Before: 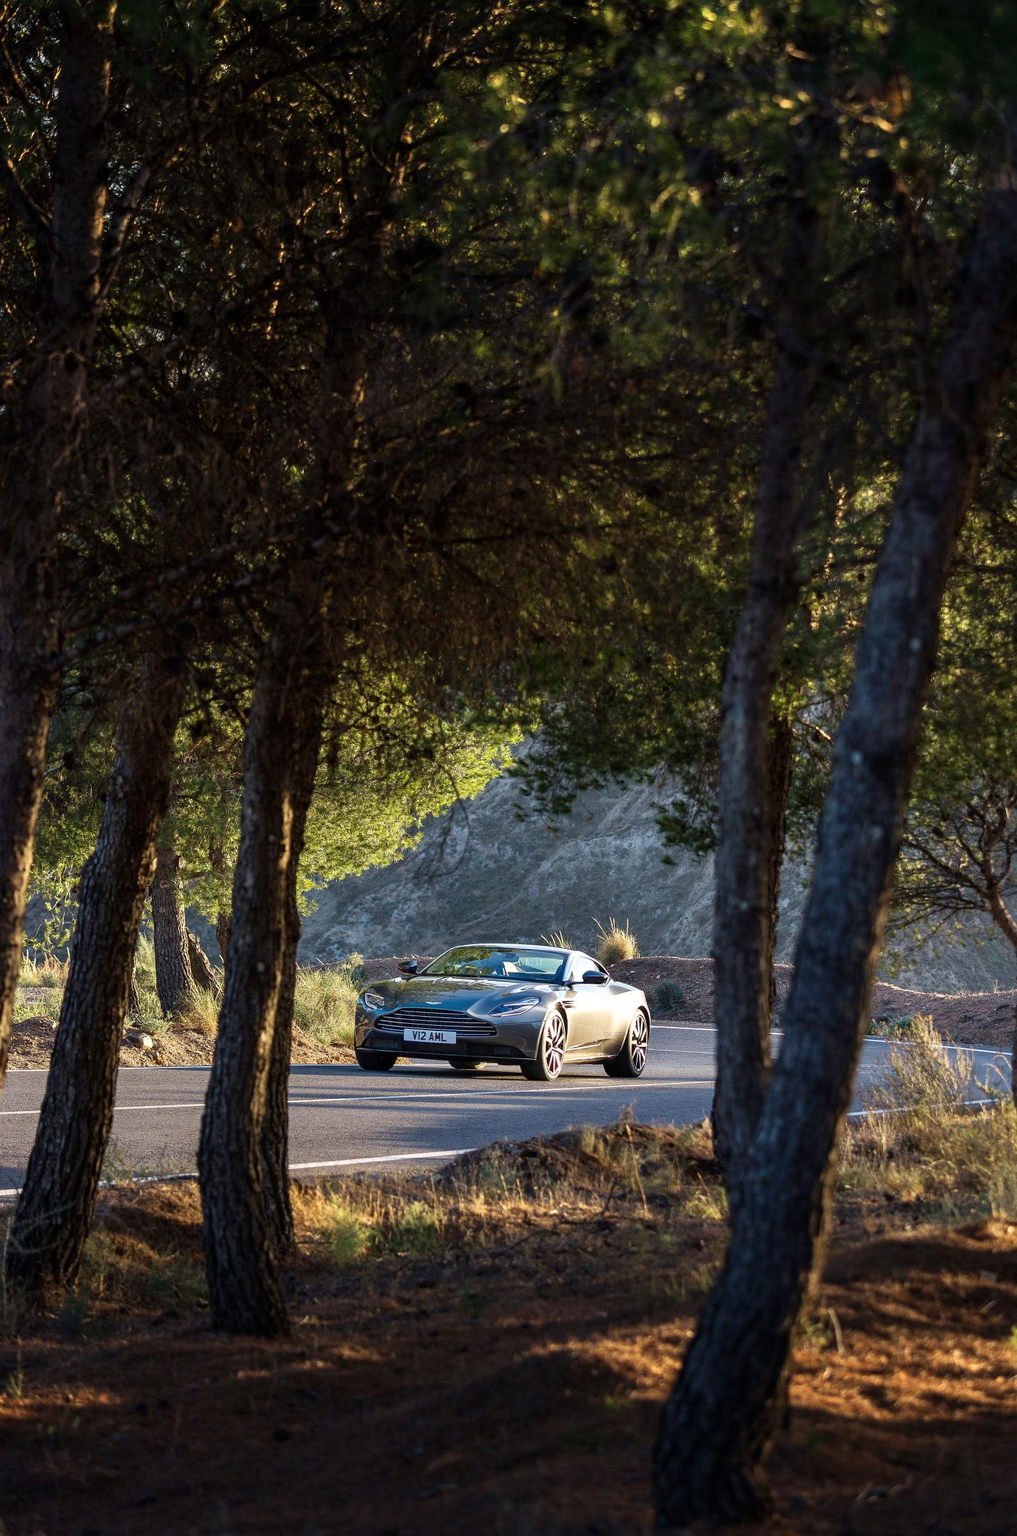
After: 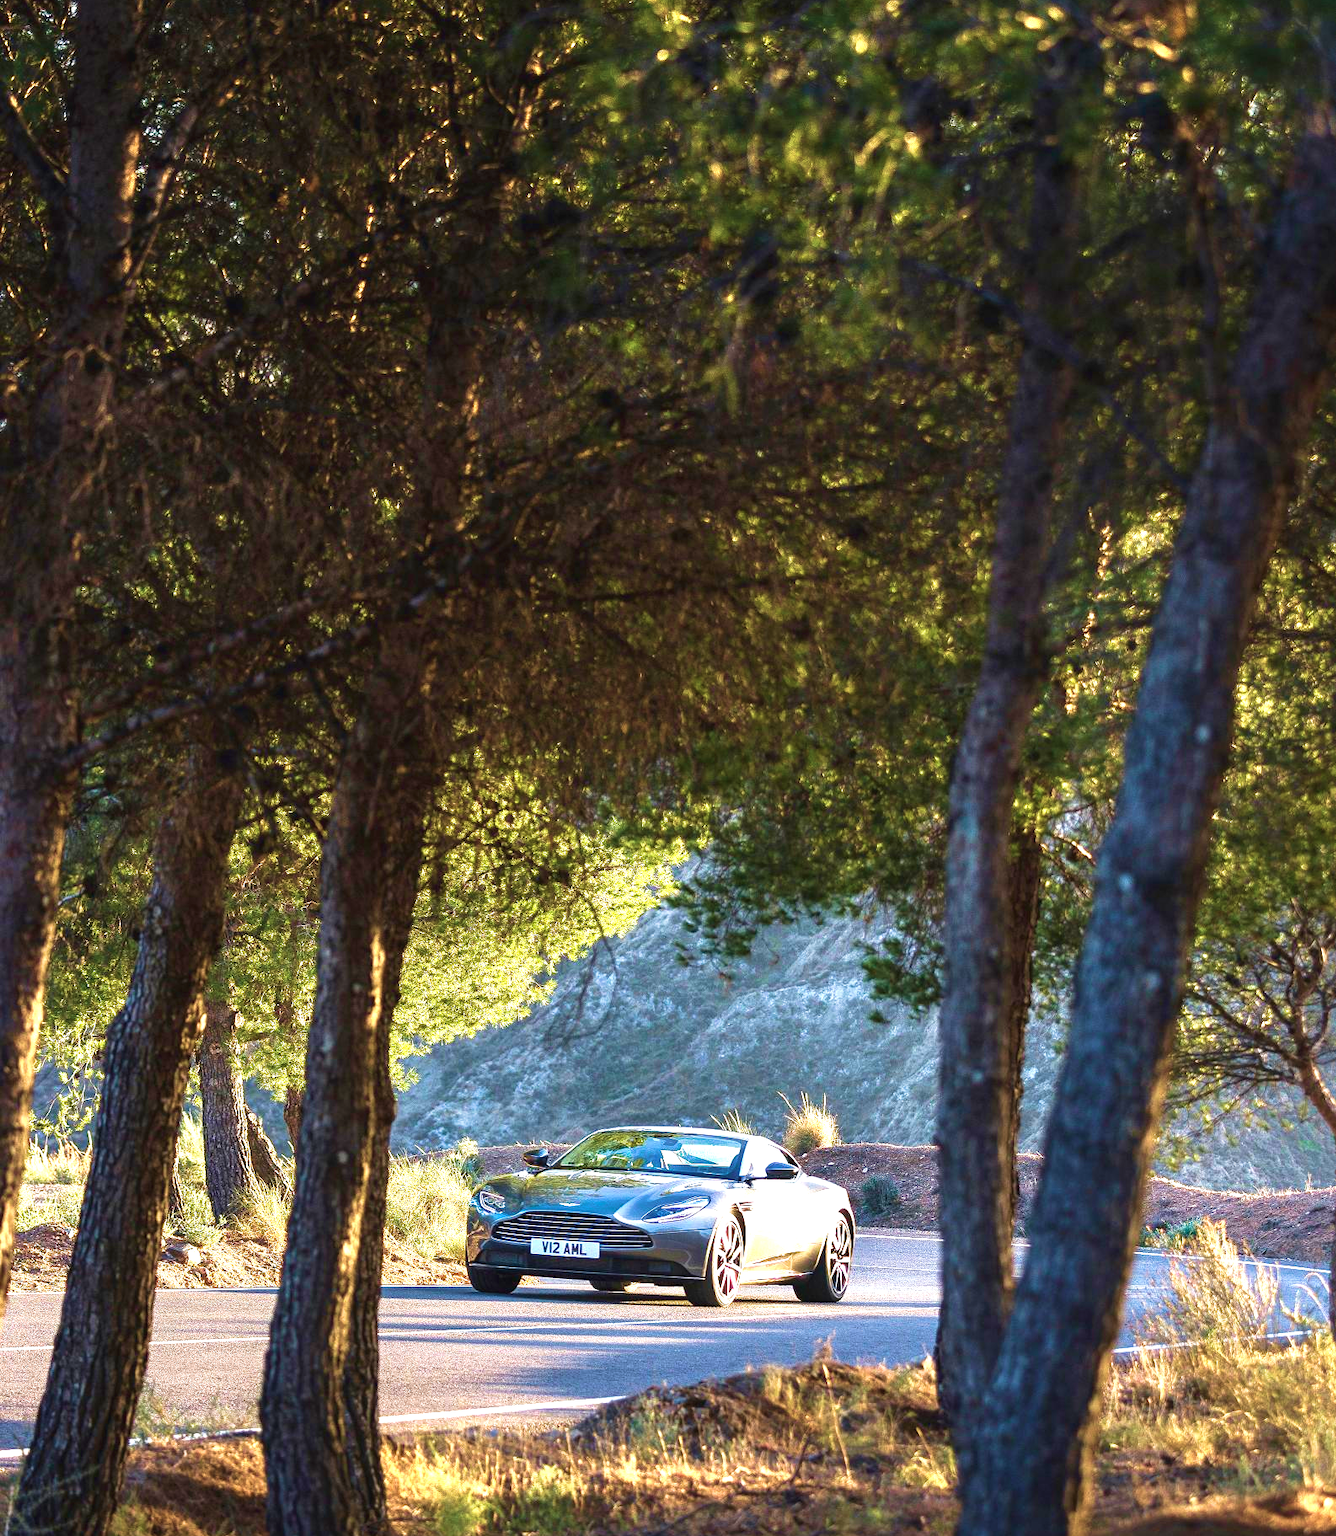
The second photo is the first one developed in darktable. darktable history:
exposure: black level correction -0.002, exposure 1.358 EV, compensate exposure bias true, compensate highlight preservation false
crop: top 5.672%, bottom 18.203%
velvia: strength 55.51%
